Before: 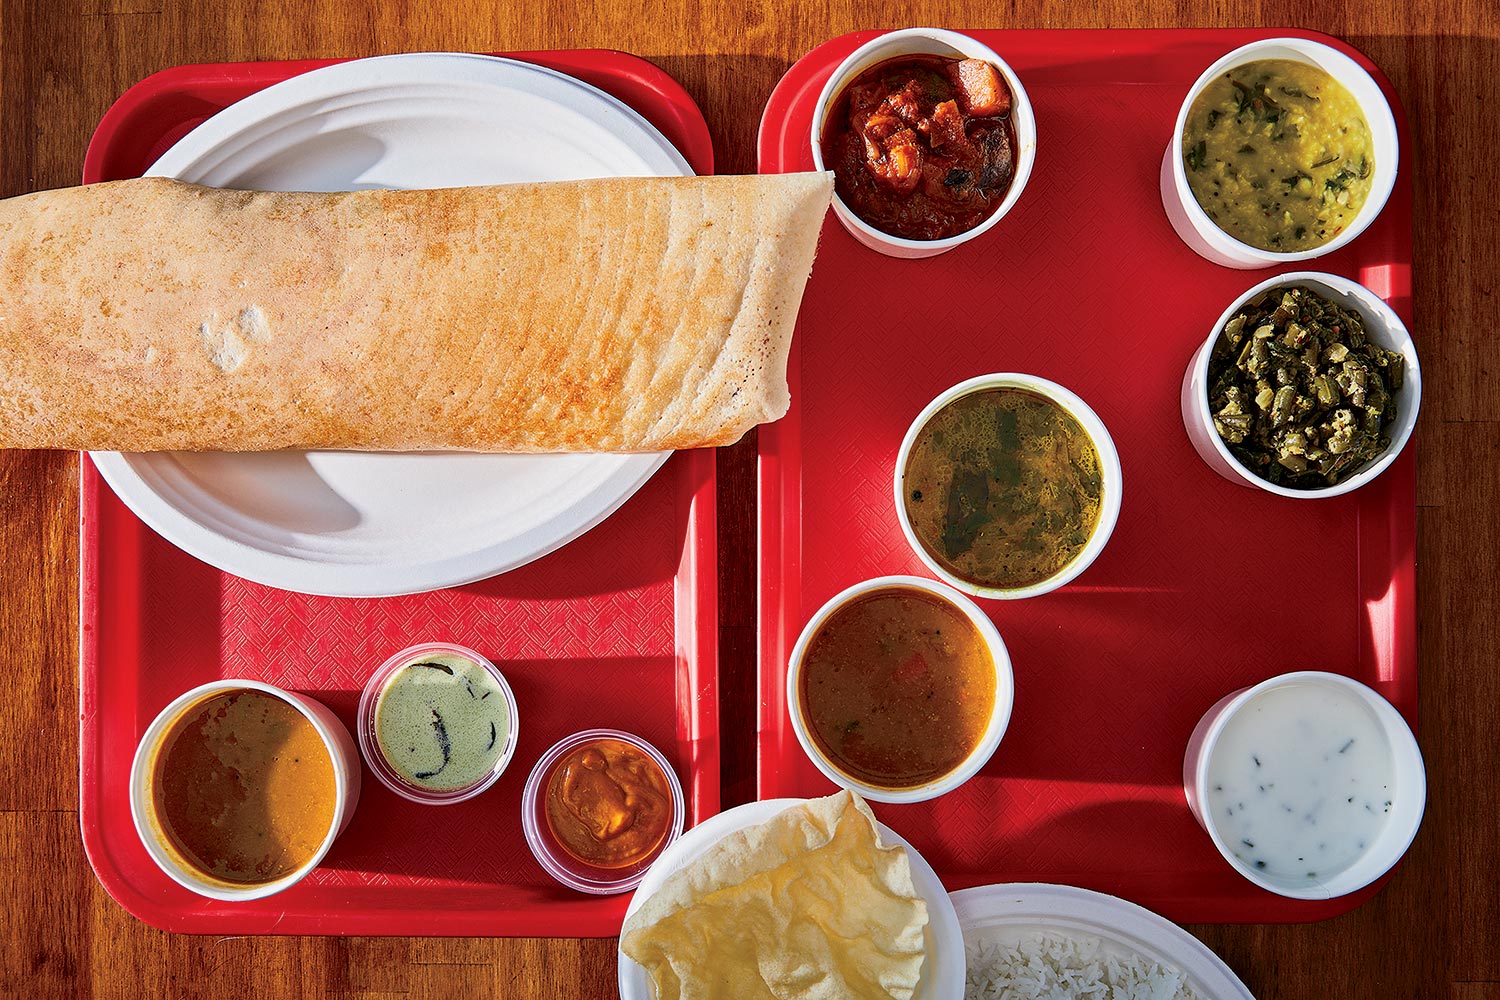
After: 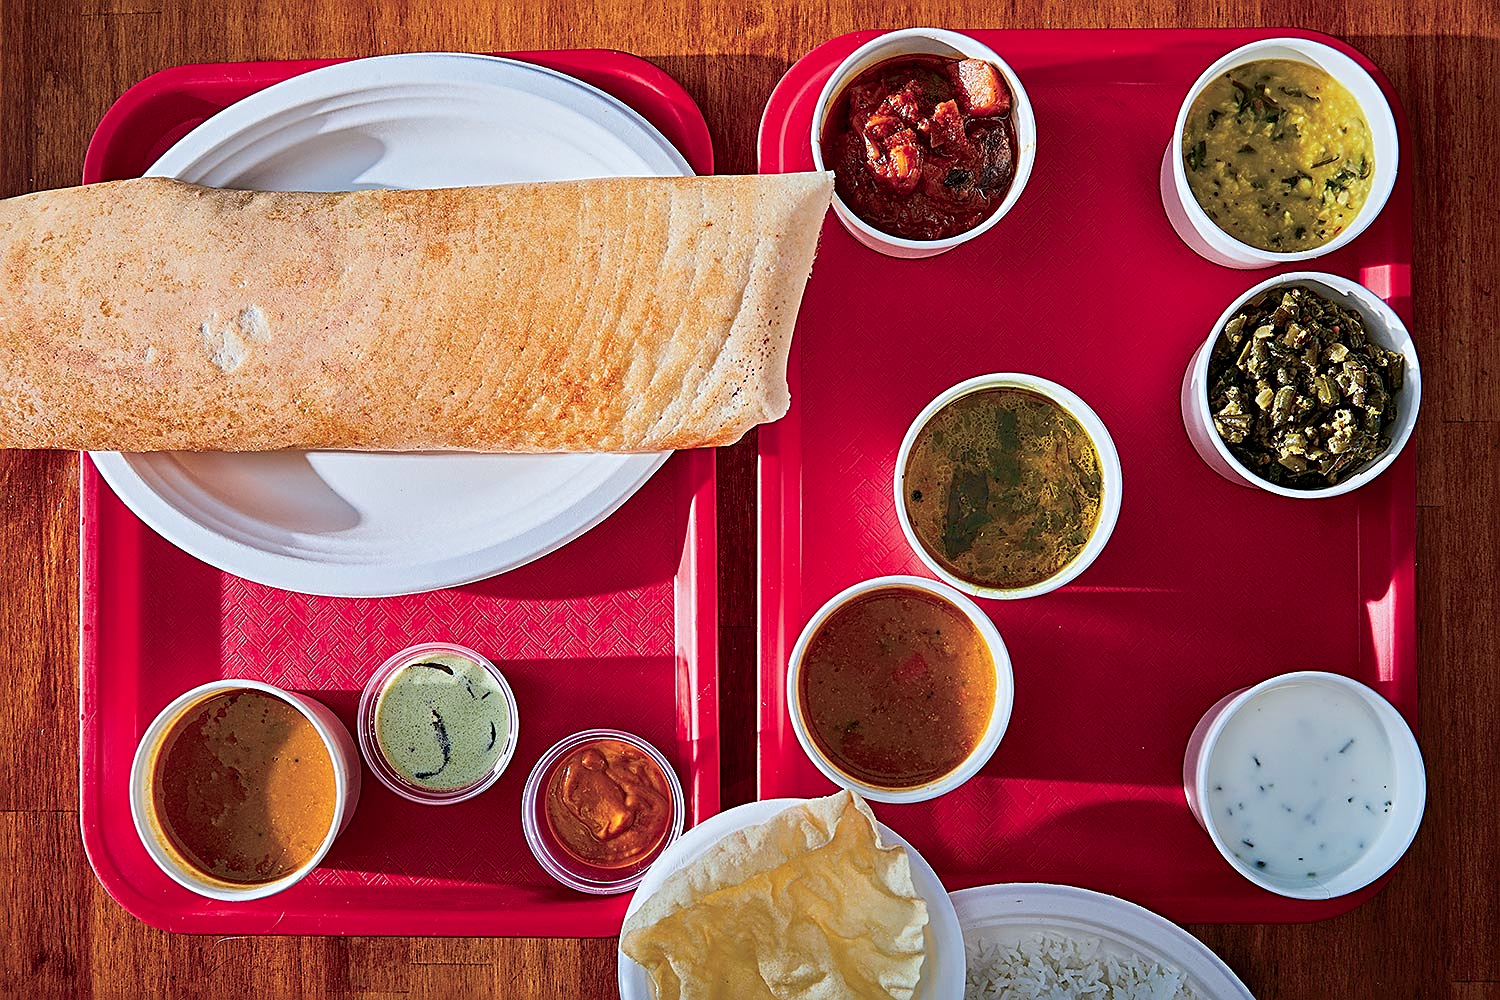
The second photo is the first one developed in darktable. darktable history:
contrast brightness saturation: saturation -0.054
sharpen: radius 2.552, amount 0.635
color calibration: output R [0.972, 0.068, -0.094, 0], output G [-0.178, 1.216, -0.086, 0], output B [0.095, -0.136, 0.98, 0], illuminant as shot in camera, x 0.358, y 0.373, temperature 4628.91 K, saturation algorithm version 1 (2020)
